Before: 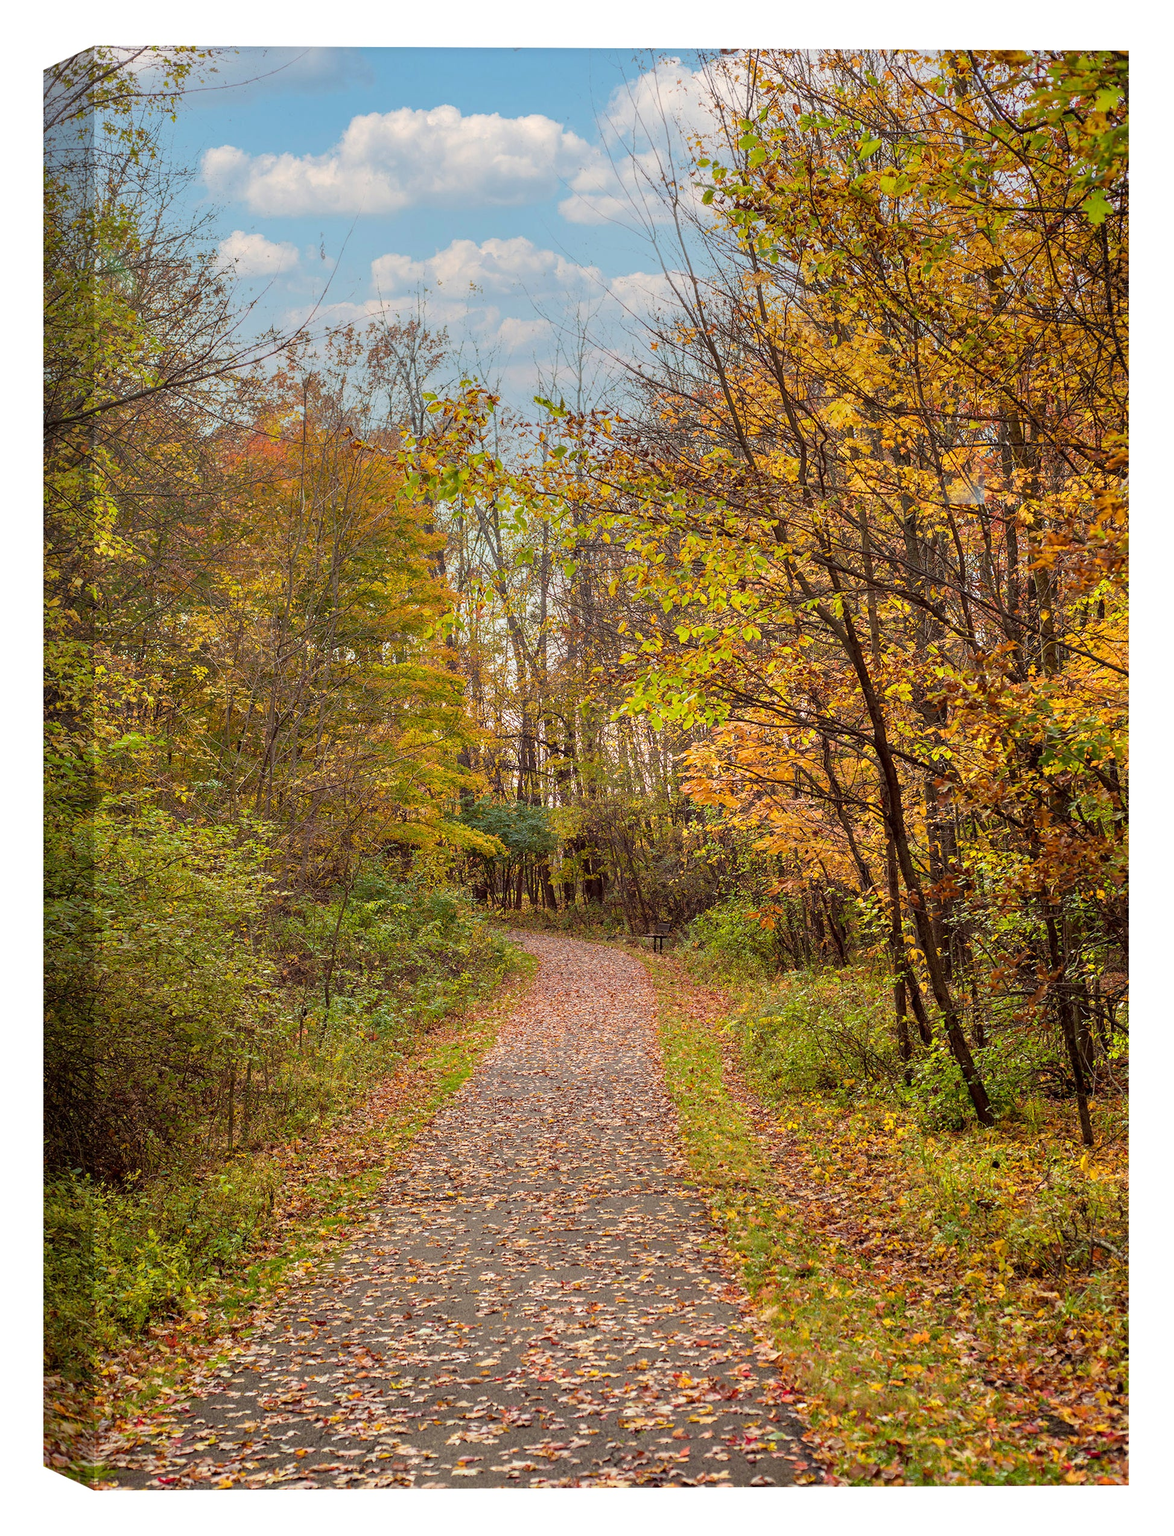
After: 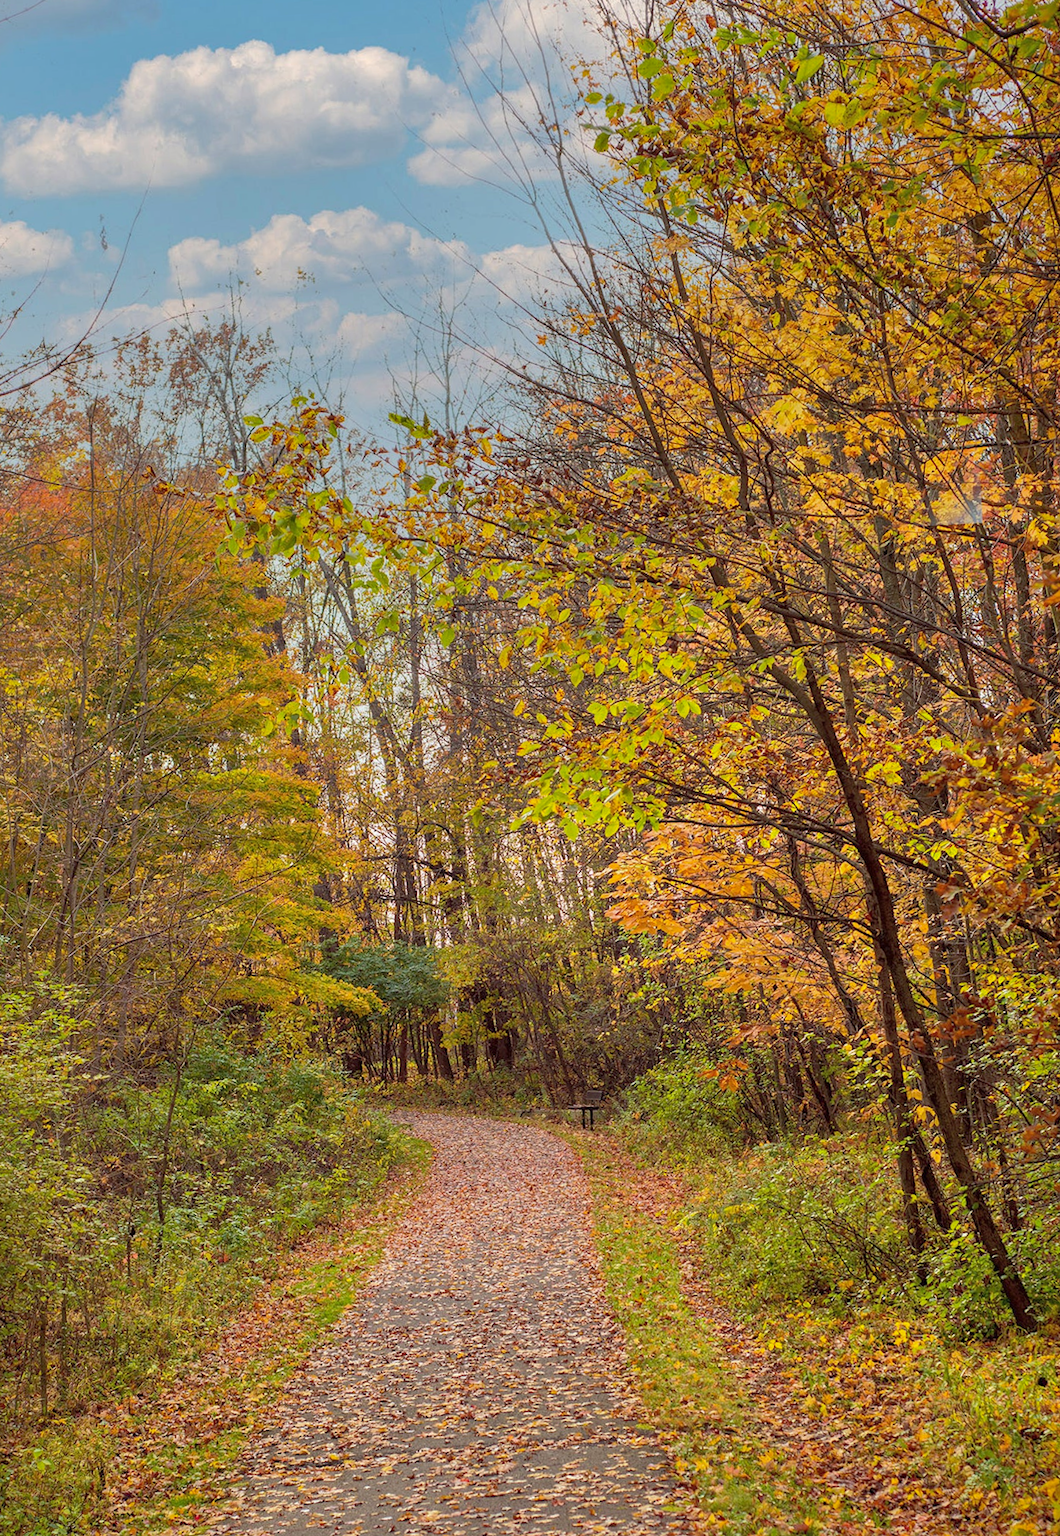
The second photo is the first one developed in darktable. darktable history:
rotate and perspective: rotation -3°, crop left 0.031, crop right 0.968, crop top 0.07, crop bottom 0.93
crop: left 18.479%, right 12.2%, bottom 13.971%
shadows and highlights: on, module defaults
